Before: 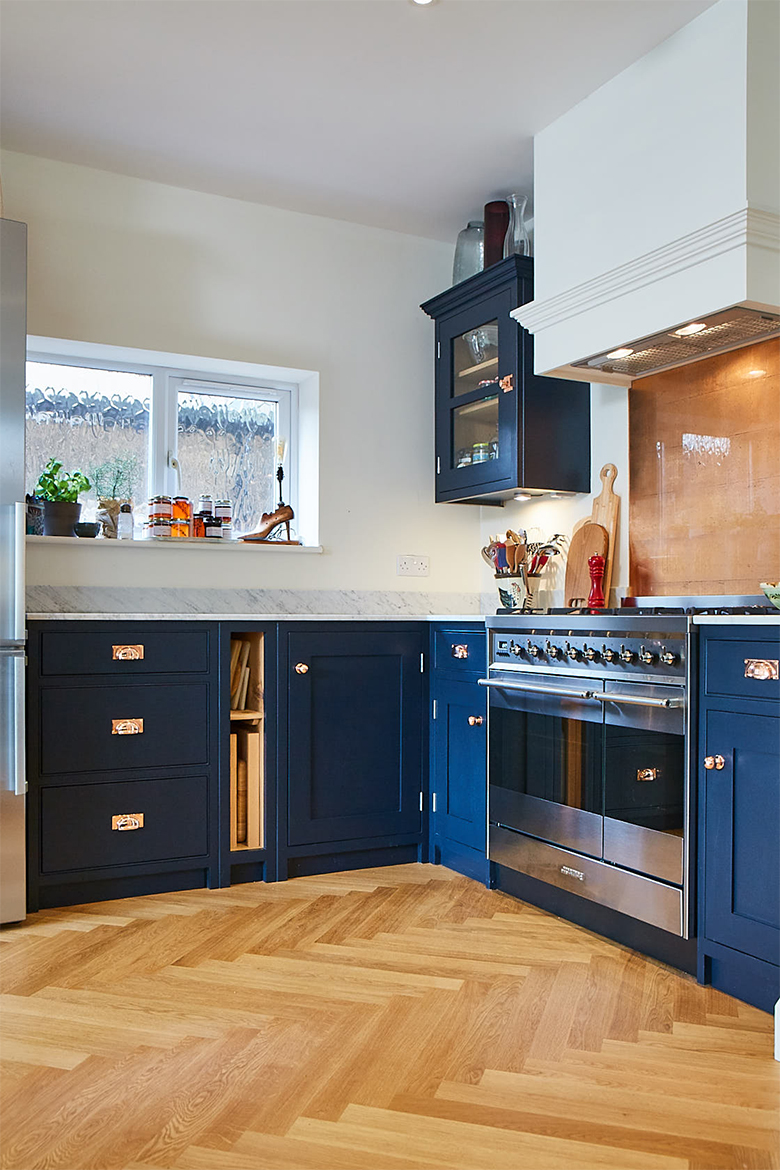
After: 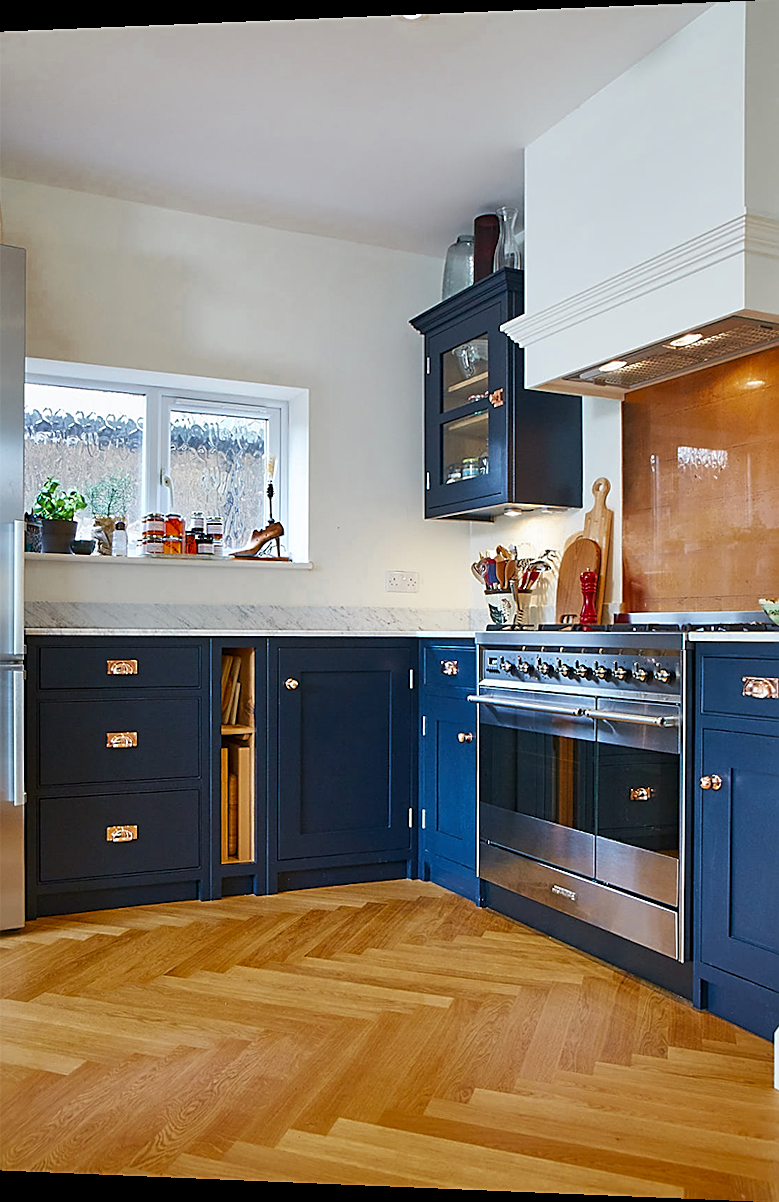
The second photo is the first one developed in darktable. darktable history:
sharpen: on, module defaults
rotate and perspective: lens shift (horizontal) -0.055, automatic cropping off
color zones: curves: ch0 [(0.11, 0.396) (0.195, 0.36) (0.25, 0.5) (0.303, 0.412) (0.357, 0.544) (0.75, 0.5) (0.967, 0.328)]; ch1 [(0, 0.468) (0.112, 0.512) (0.202, 0.6) (0.25, 0.5) (0.307, 0.352) (0.357, 0.544) (0.75, 0.5) (0.963, 0.524)]
